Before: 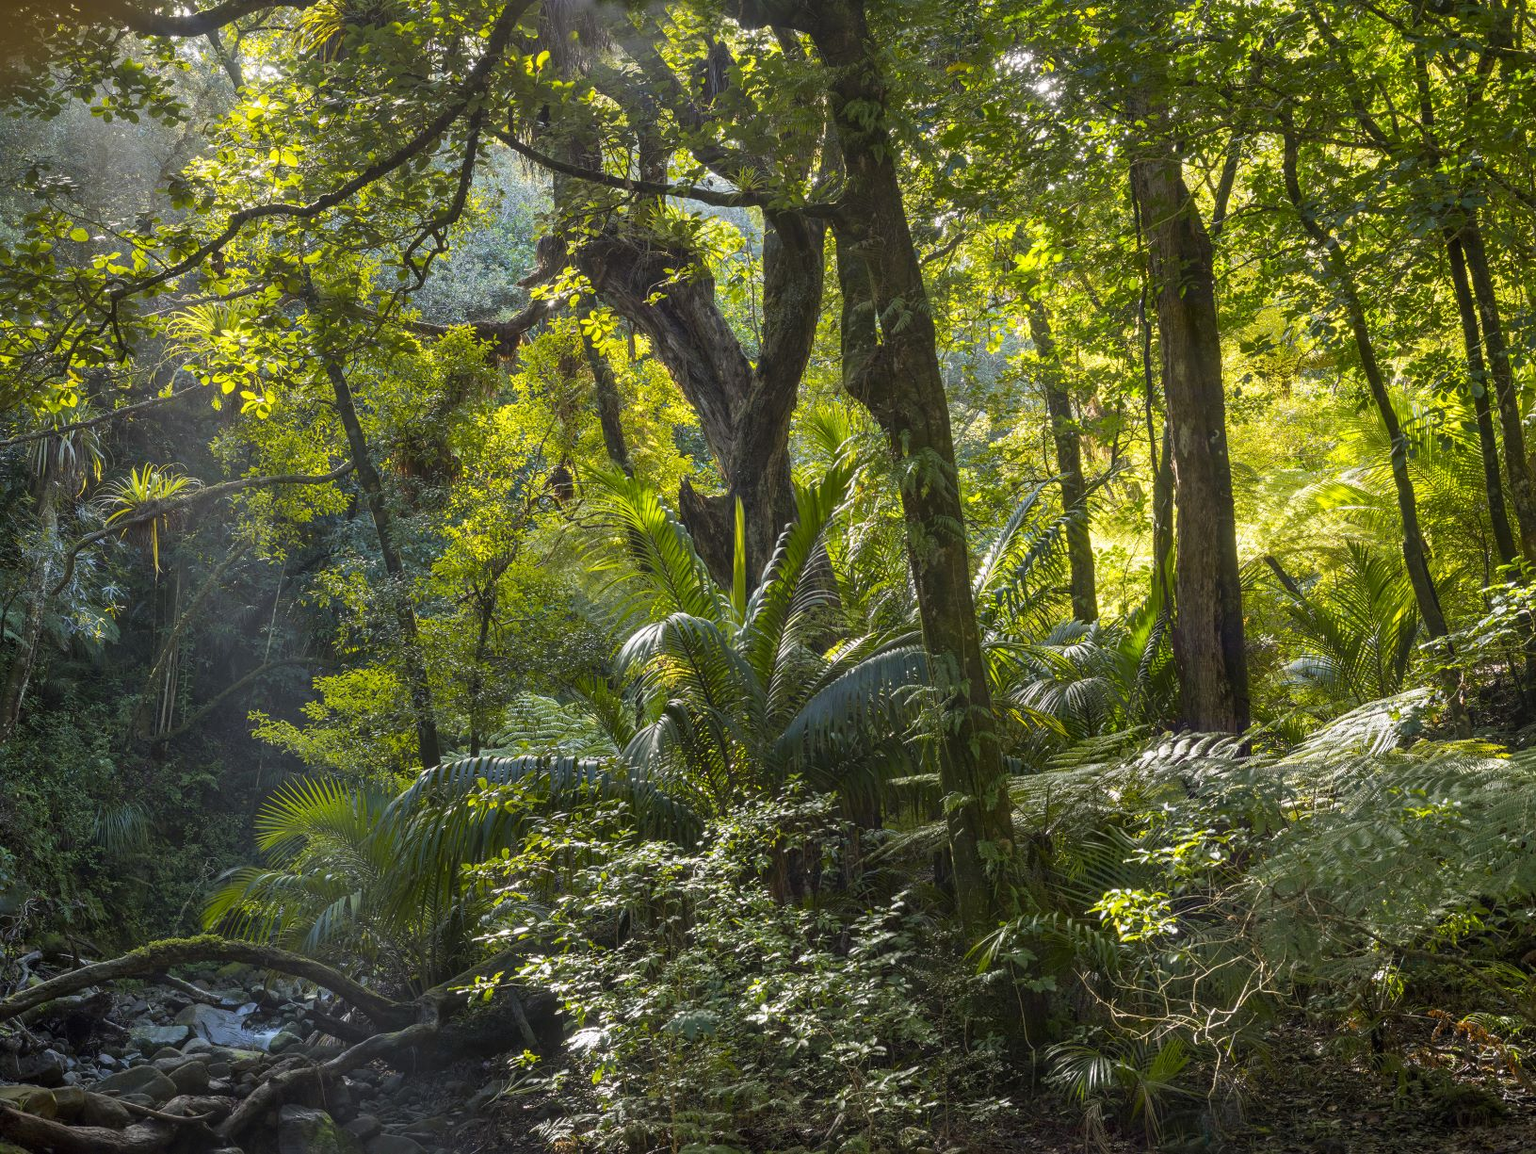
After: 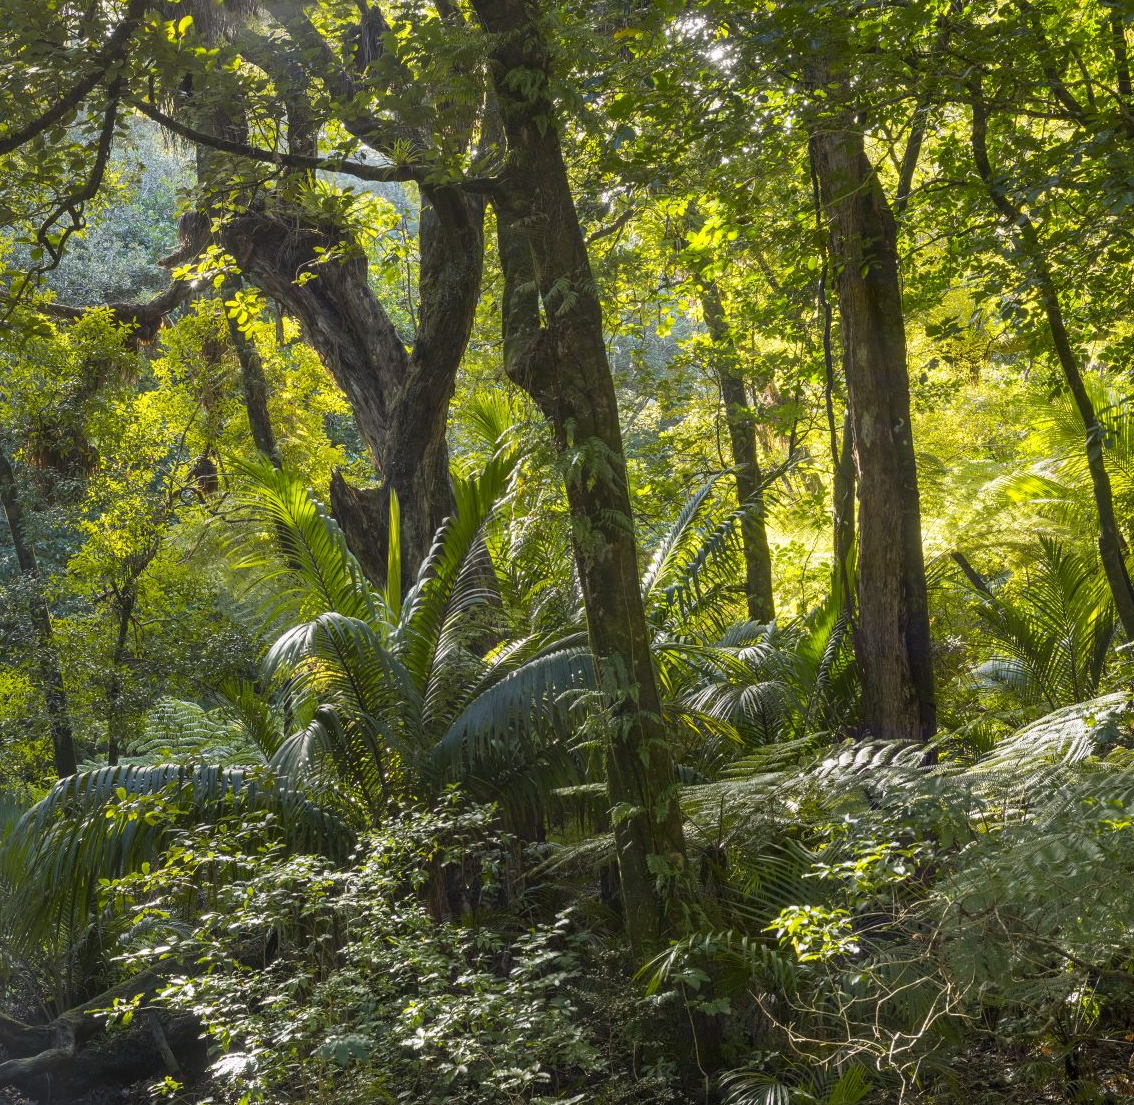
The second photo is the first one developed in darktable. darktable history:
crop and rotate: left 24.004%, top 3.174%, right 6.44%, bottom 6.582%
